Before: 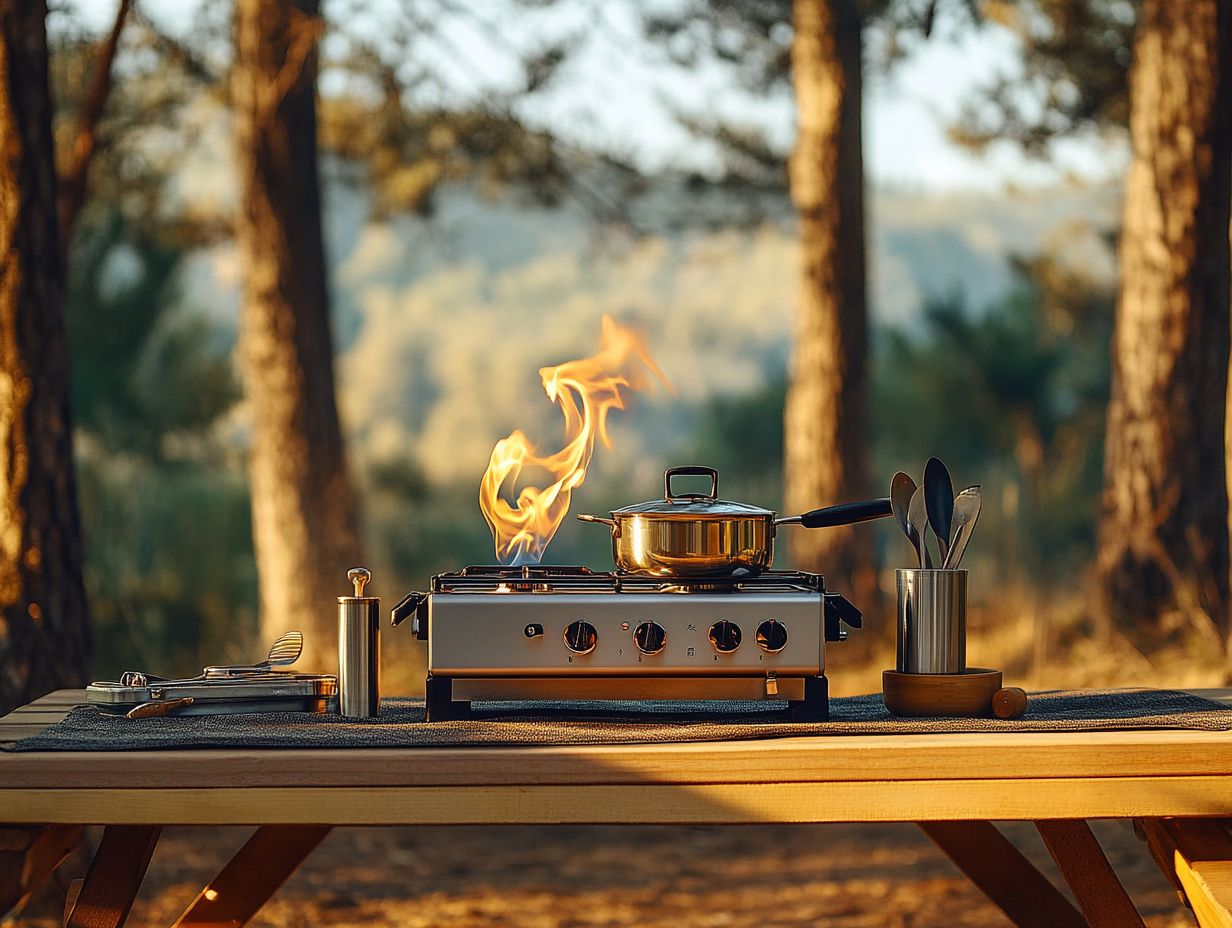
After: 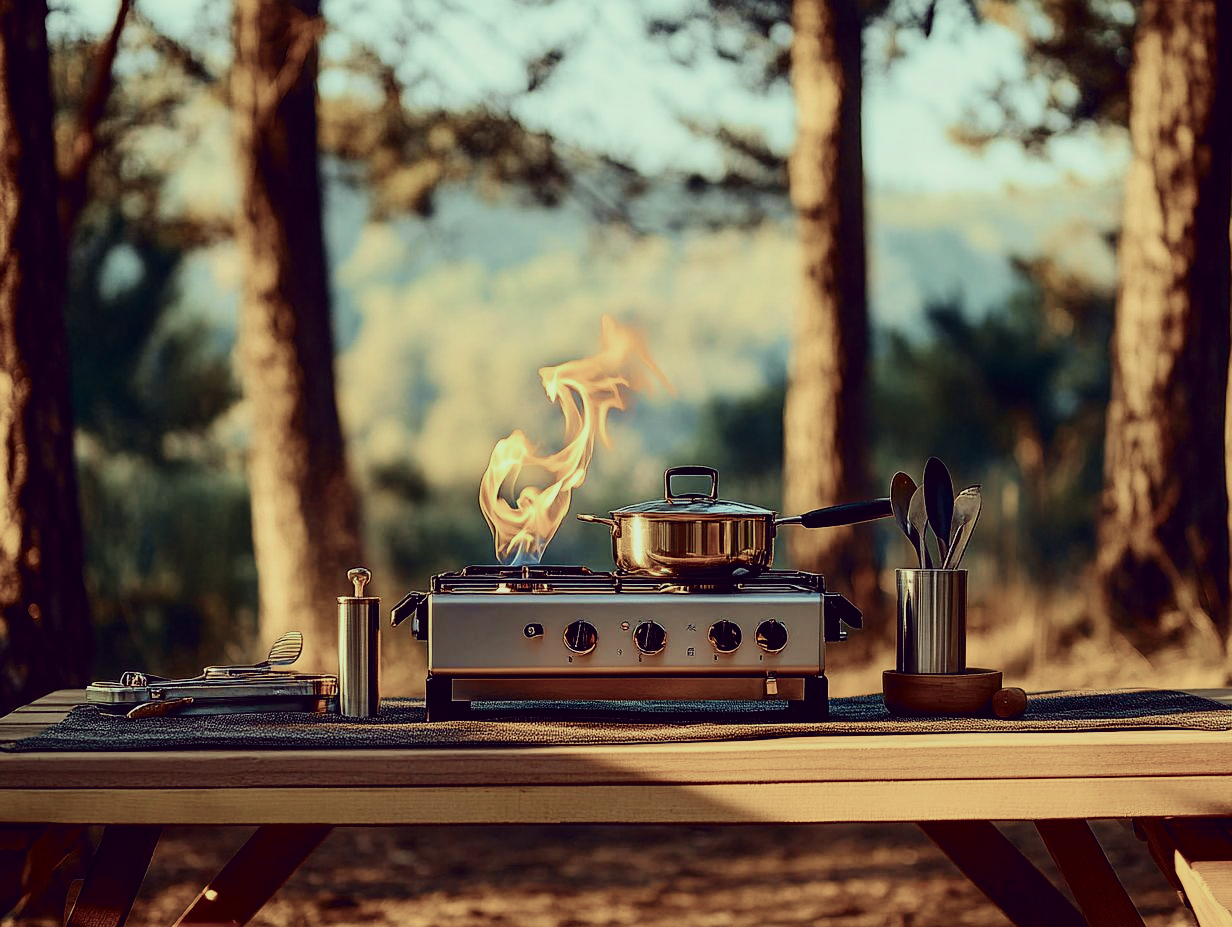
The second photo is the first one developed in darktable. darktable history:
tone curve: curves: ch0 [(0, 0.003) (0.044, 0.032) (0.12, 0.089) (0.19, 0.164) (0.269, 0.269) (0.473, 0.533) (0.595, 0.695) (0.718, 0.823) (0.855, 0.931) (1, 0.982)]; ch1 [(0, 0) (0.243, 0.245) (0.427, 0.387) (0.493, 0.481) (0.501, 0.5) (0.521, 0.528) (0.554, 0.586) (0.607, 0.655) (0.671, 0.735) (0.796, 0.85) (1, 1)]; ch2 [(0, 0) (0.249, 0.216) (0.357, 0.317) (0.448, 0.432) (0.478, 0.492) (0.498, 0.499) (0.517, 0.519) (0.537, 0.57) (0.569, 0.623) (0.61, 0.663) (0.706, 0.75) (0.808, 0.809) (0.991, 0.968)], color space Lab, independent channels, preserve colors none
contrast brightness saturation: contrast 0.07, brightness -0.13, saturation 0.06
crop: bottom 0.071%
color correction: highlights a* -20.17, highlights b* 20.27, shadows a* 20.03, shadows b* -20.46, saturation 0.43
color balance rgb: perceptual saturation grading › global saturation 25%, perceptual brilliance grading › mid-tones 10%, perceptual brilliance grading › shadows 15%, global vibrance 20%
filmic rgb: black relative exposure -7.65 EV, white relative exposure 4.56 EV, hardness 3.61, color science v6 (2022)
